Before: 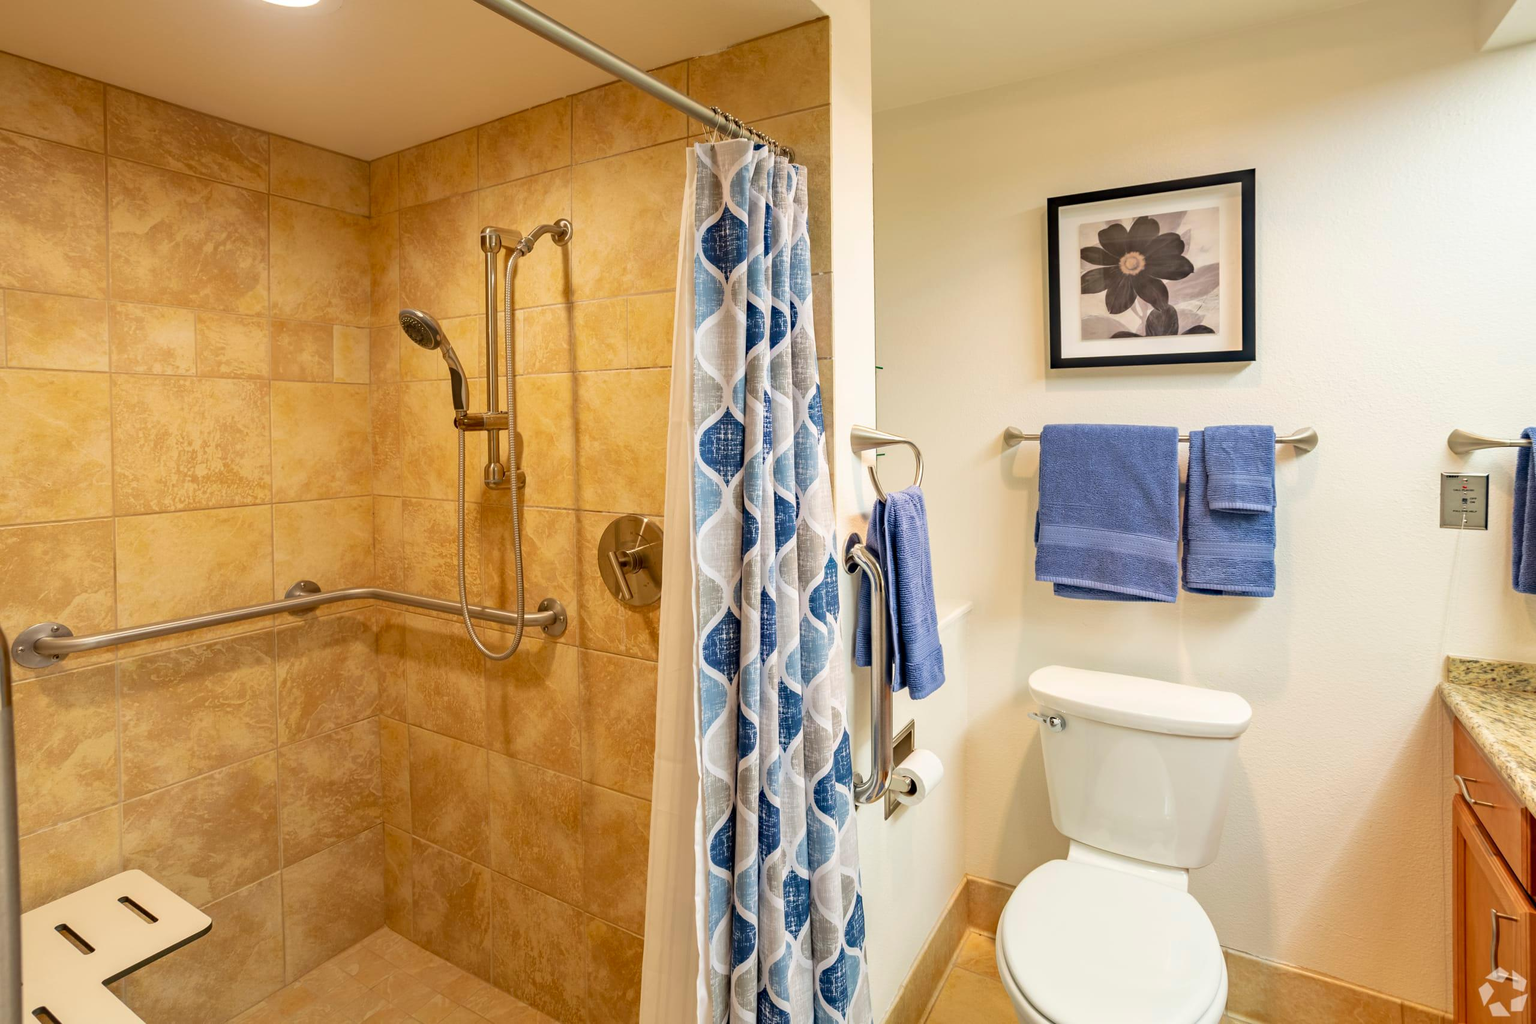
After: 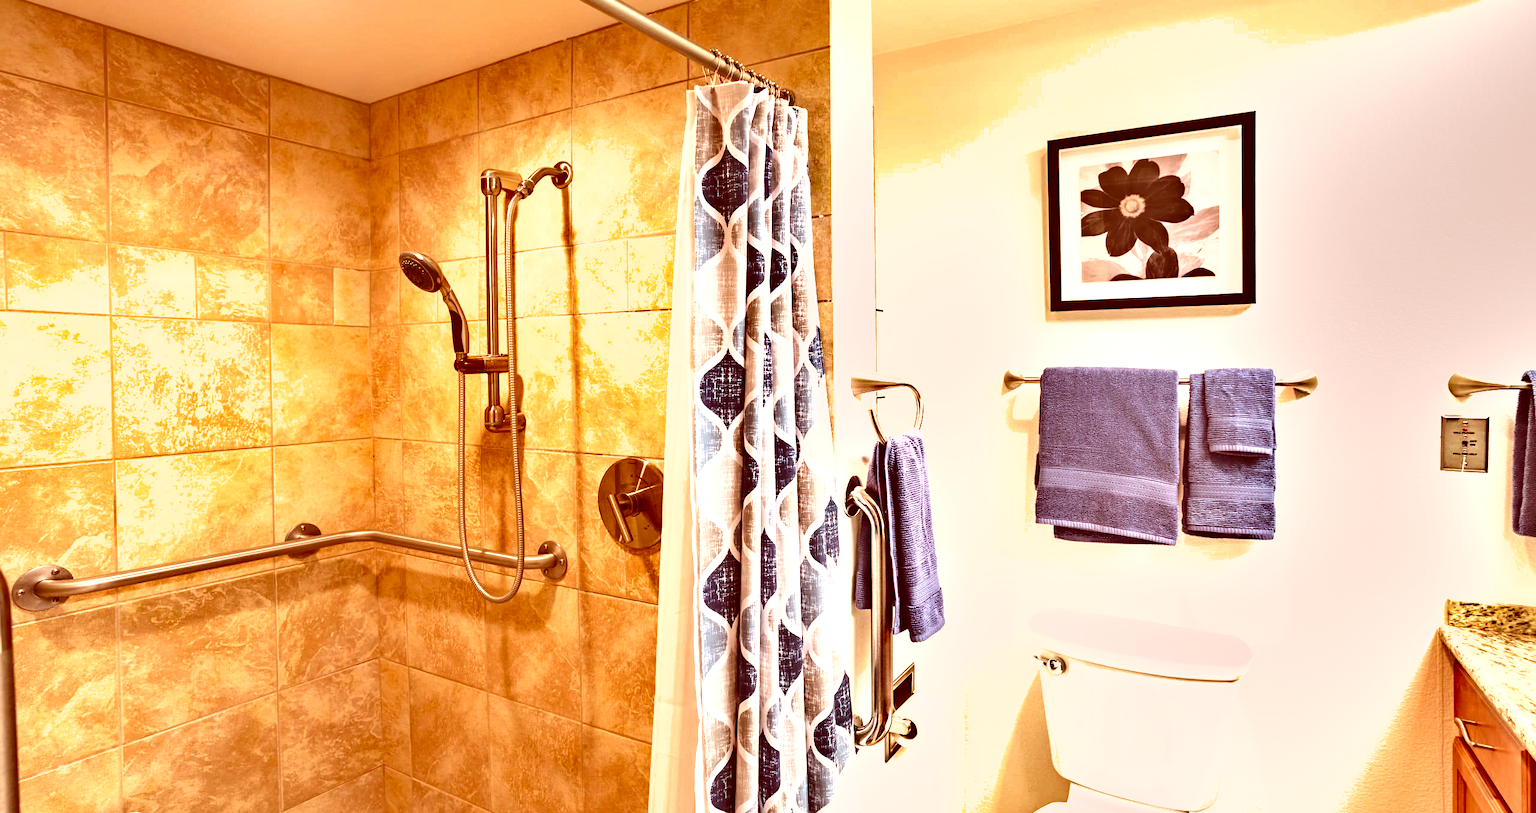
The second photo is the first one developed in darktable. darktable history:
crop and rotate: top 5.661%, bottom 14.907%
exposure: black level correction 0, exposure 1.099 EV, compensate exposure bias true, compensate highlight preservation false
shadows and highlights: low approximation 0.01, soften with gaussian
contrast brightness saturation: saturation -0.055
color correction: highlights a* 9.16, highlights b* 8.67, shadows a* 39.87, shadows b* 39.21, saturation 0.778
